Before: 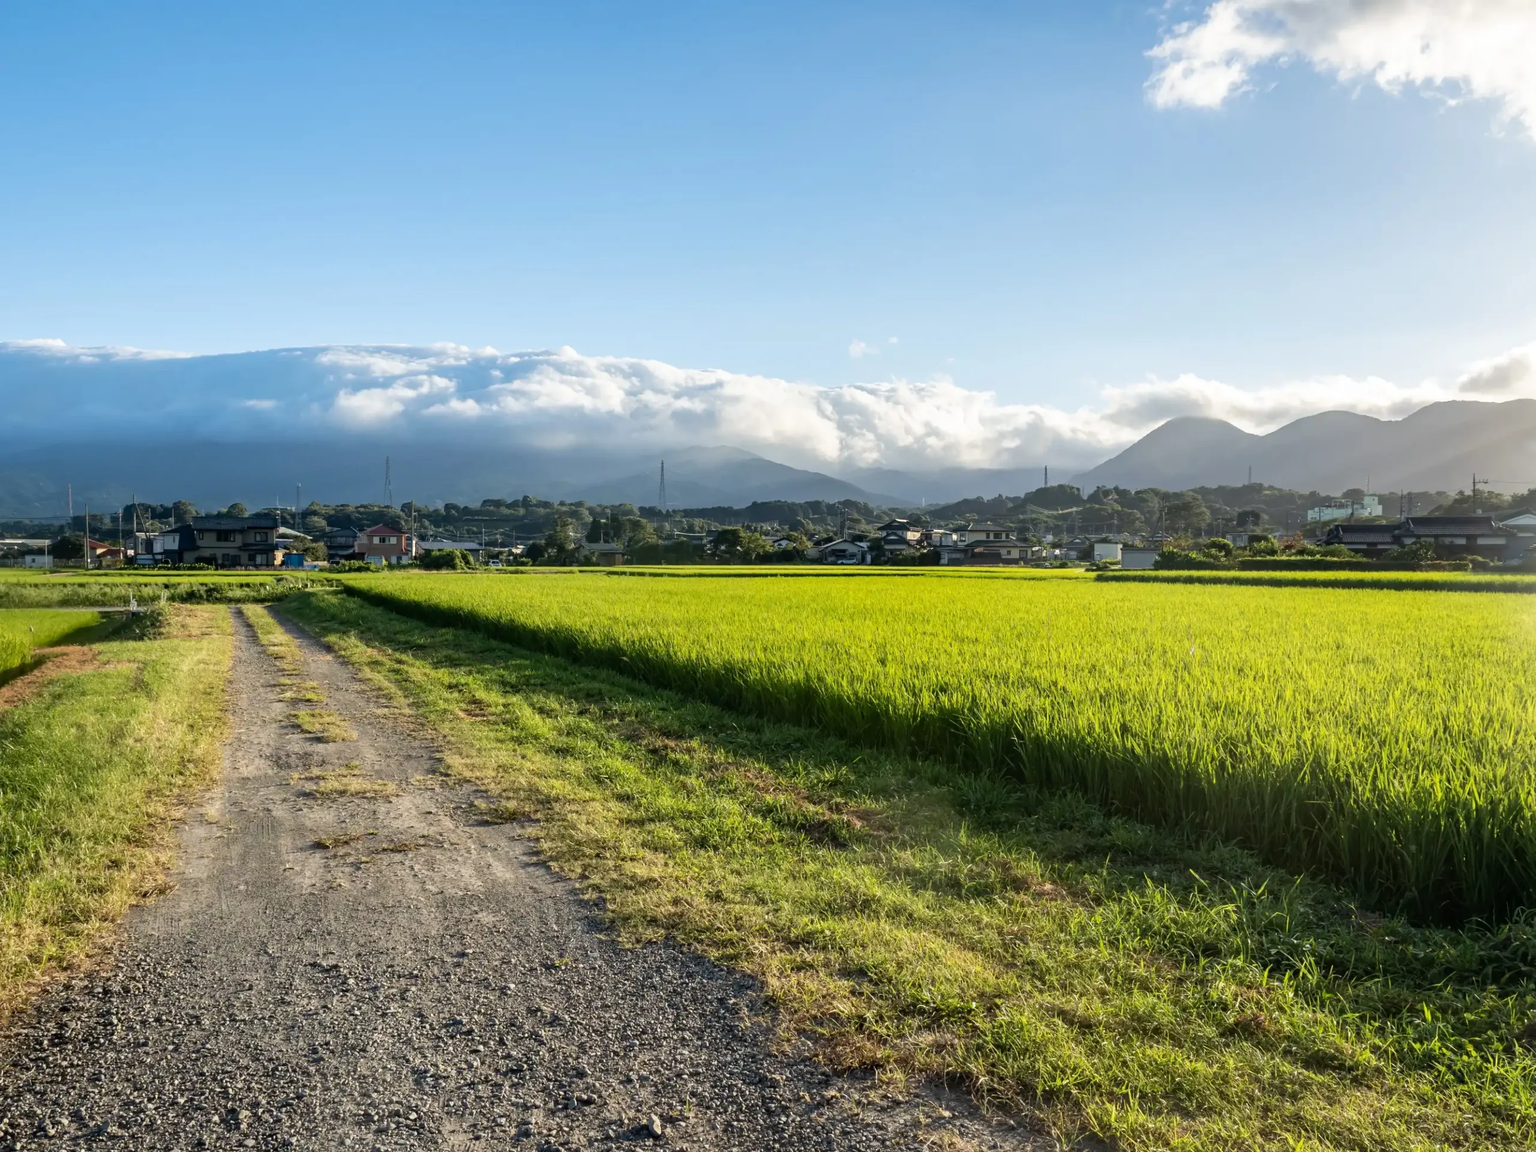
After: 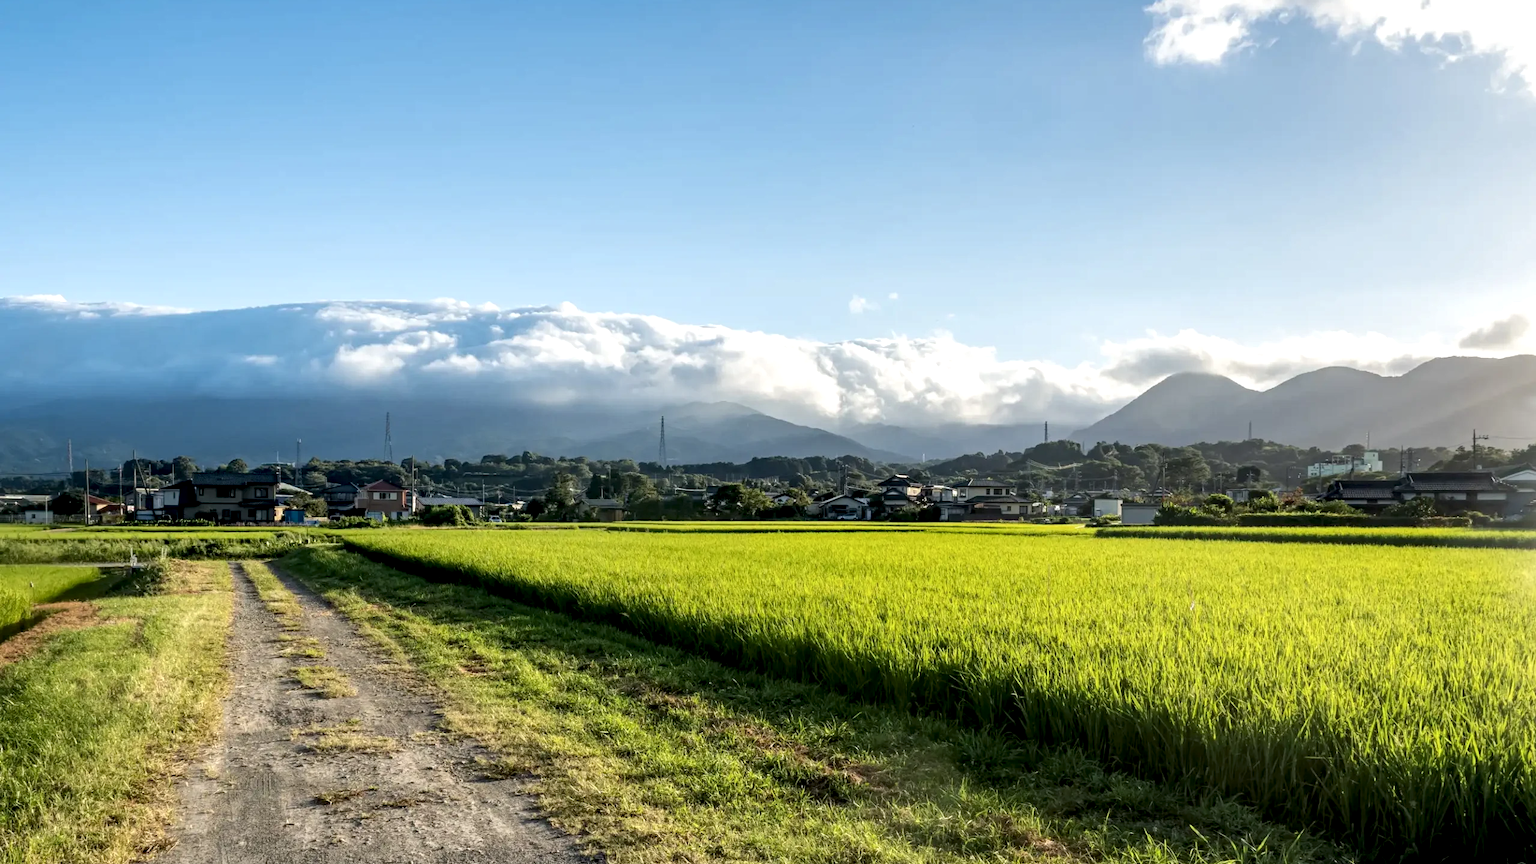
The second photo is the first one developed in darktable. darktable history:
crop: top 3.857%, bottom 21.132%
local contrast: highlights 123%, shadows 126%, detail 140%, midtone range 0.254
